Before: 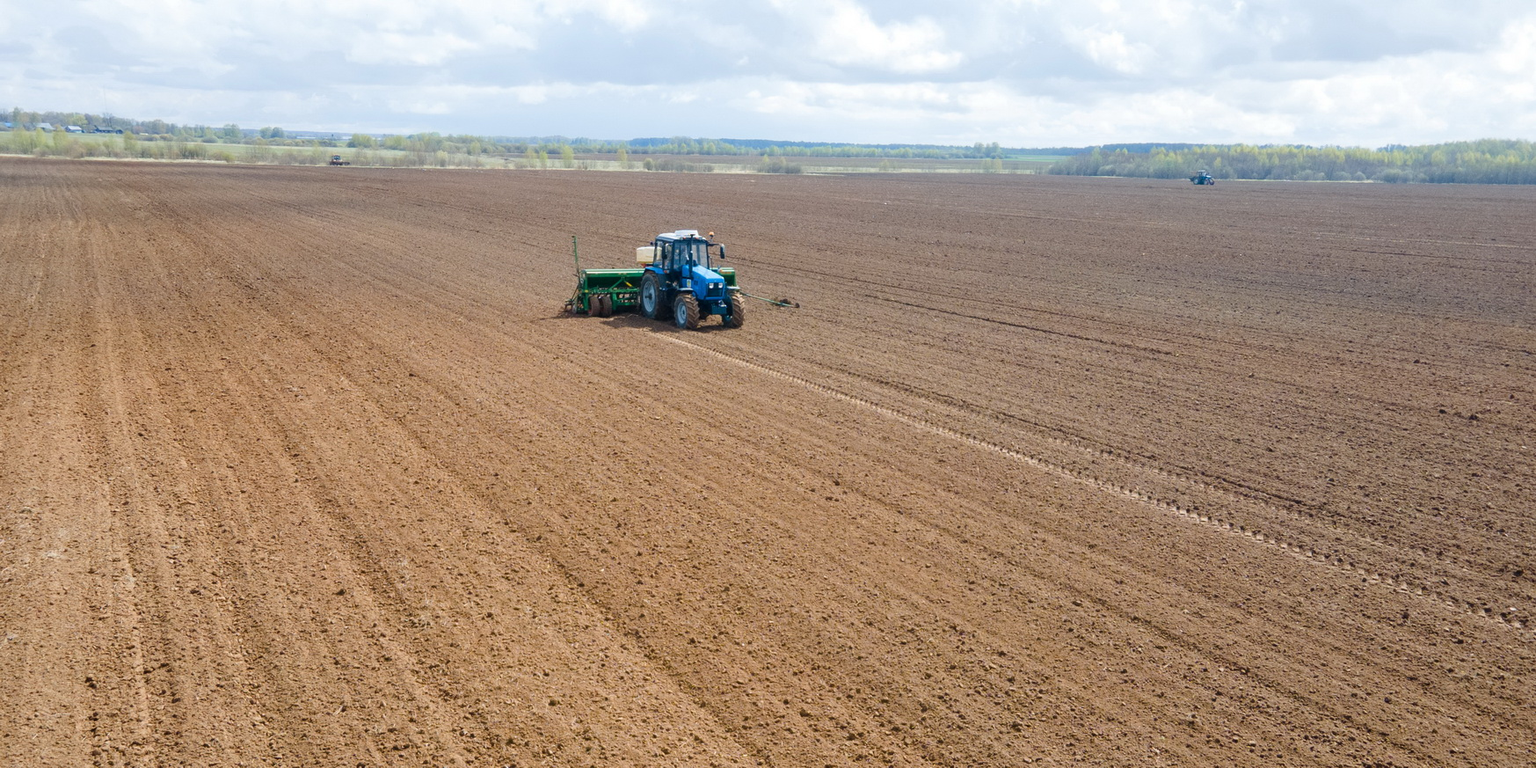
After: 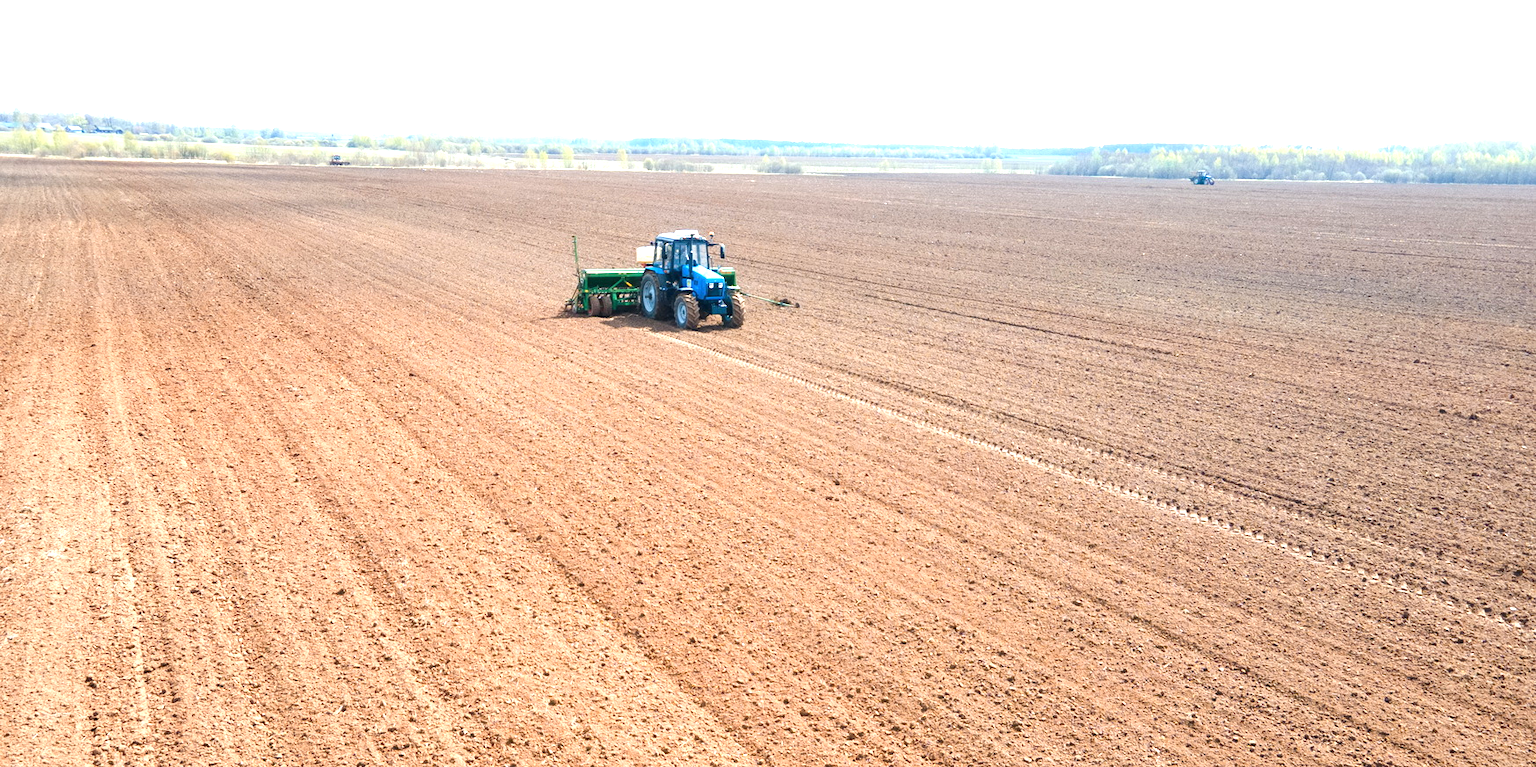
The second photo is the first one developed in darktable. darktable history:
color zones: curves: ch1 [(0, 0.469) (0.072, 0.457) (0.243, 0.494) (0.429, 0.5) (0.571, 0.5) (0.714, 0.5) (0.857, 0.5) (1, 0.469)]; ch2 [(0, 0.499) (0.143, 0.467) (0.242, 0.436) (0.429, 0.493) (0.571, 0.5) (0.714, 0.5) (0.857, 0.5) (1, 0.499)]
exposure: black level correction 0, exposure 1.199 EV, compensate highlight preservation false
